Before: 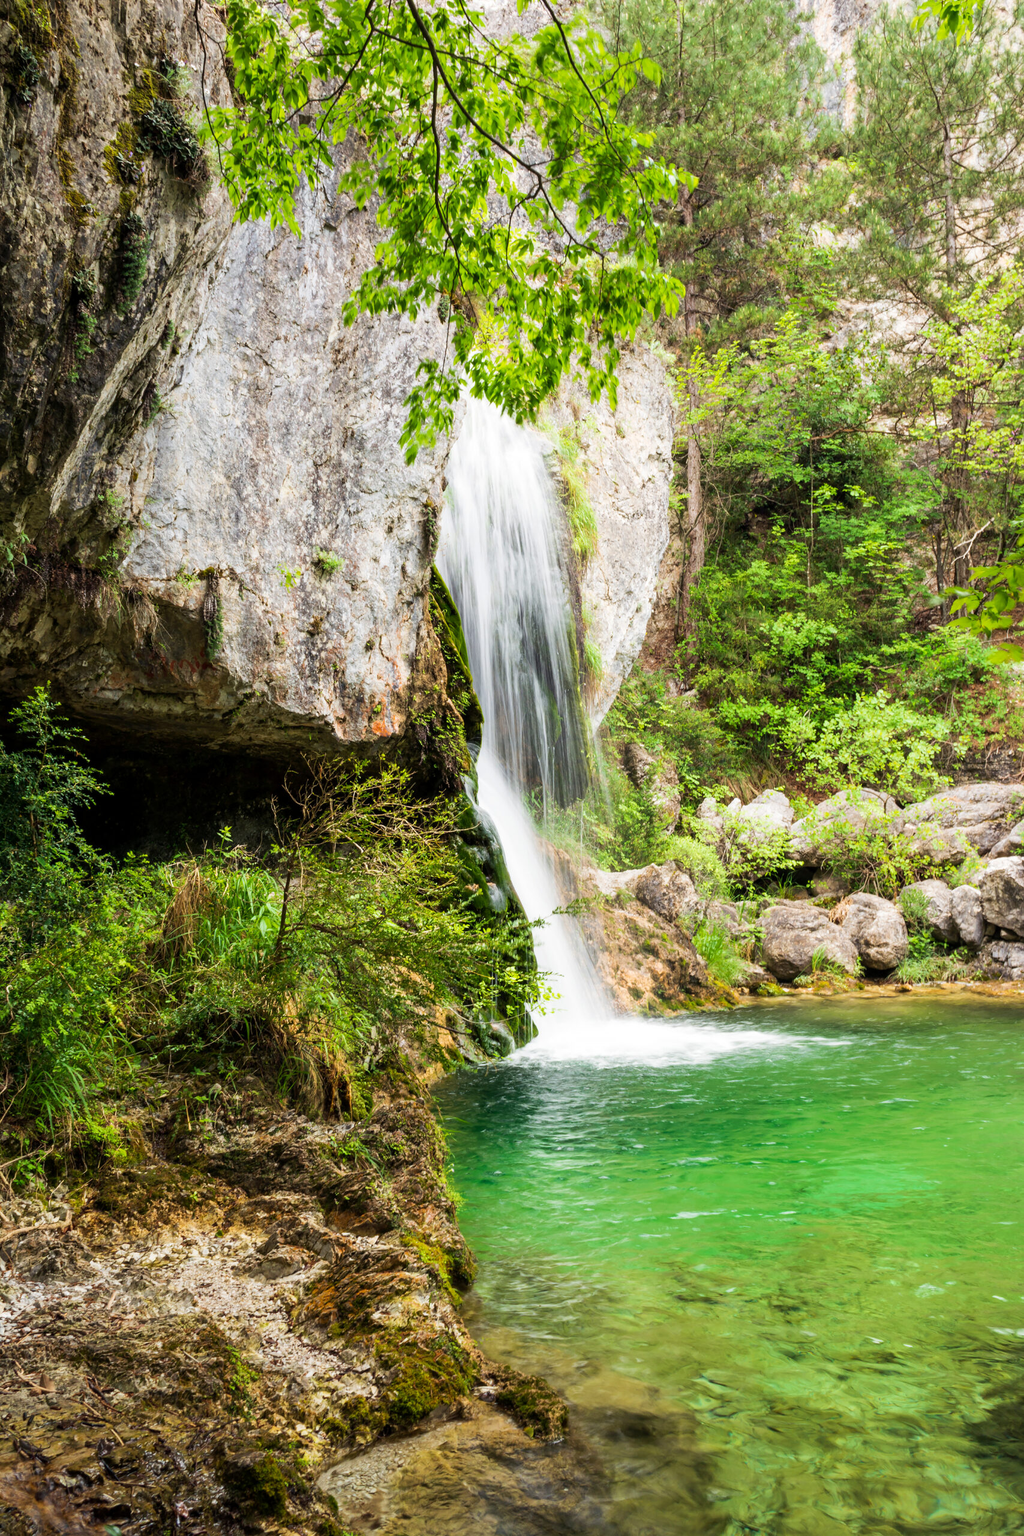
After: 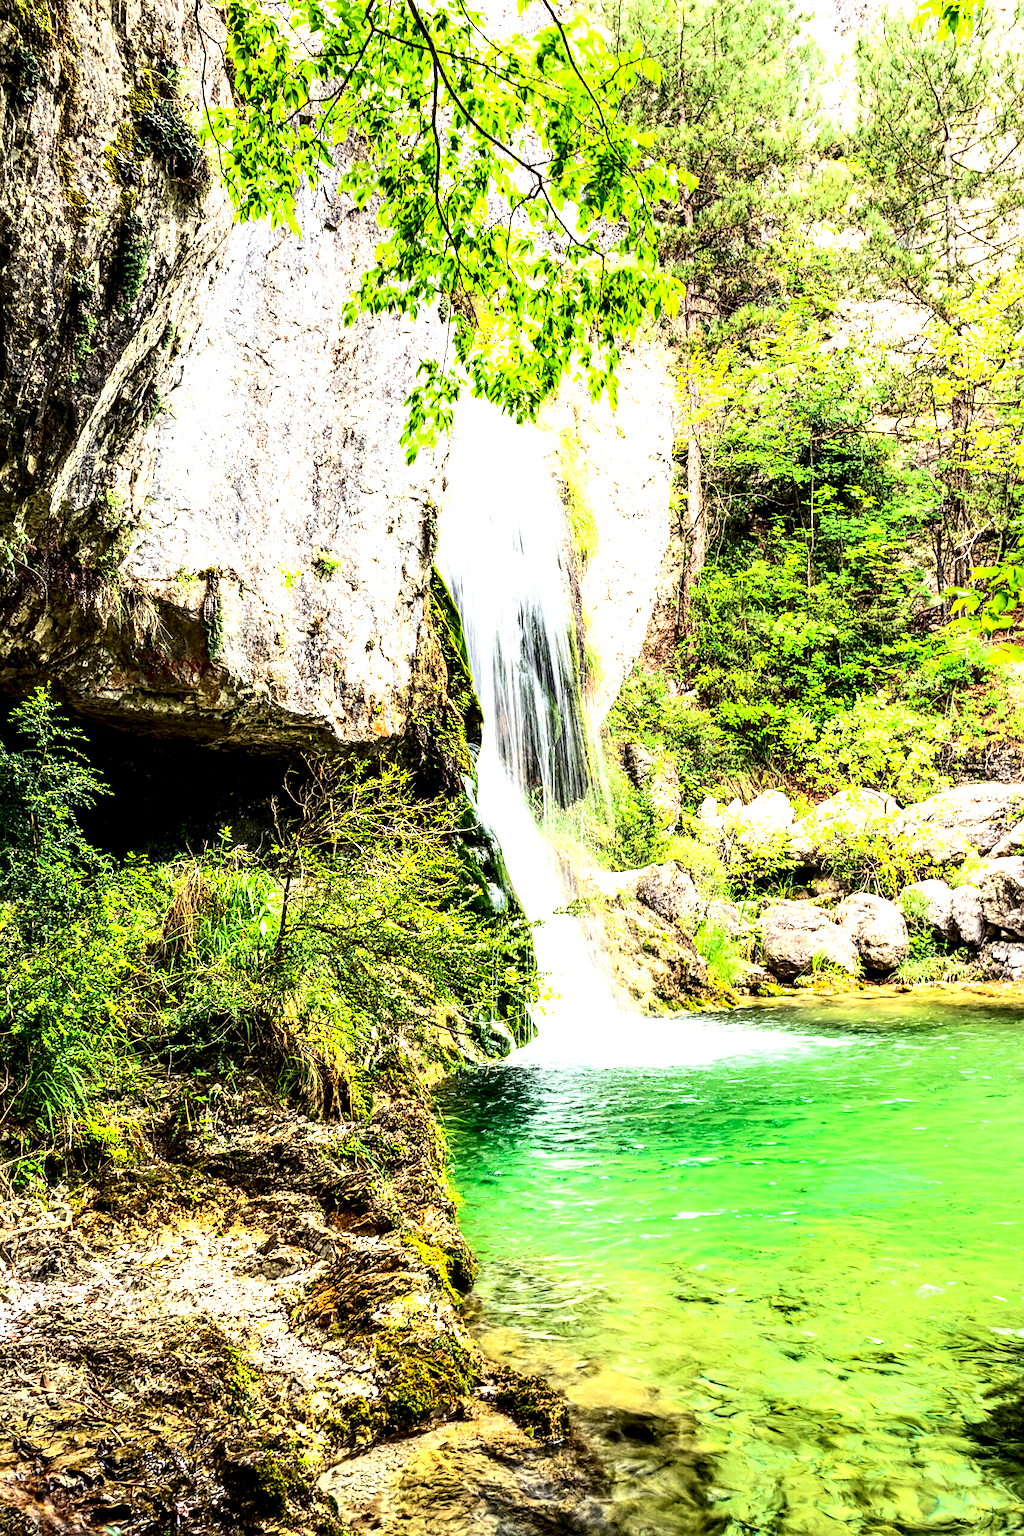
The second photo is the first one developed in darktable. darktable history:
contrast brightness saturation: contrast 0.324, brightness -0.068, saturation 0.168
local contrast: highlights 64%, shadows 54%, detail 168%, midtone range 0.517
exposure: black level correction 0, exposure 1.107 EV, compensate highlight preservation false
sharpen: amount 0.495
